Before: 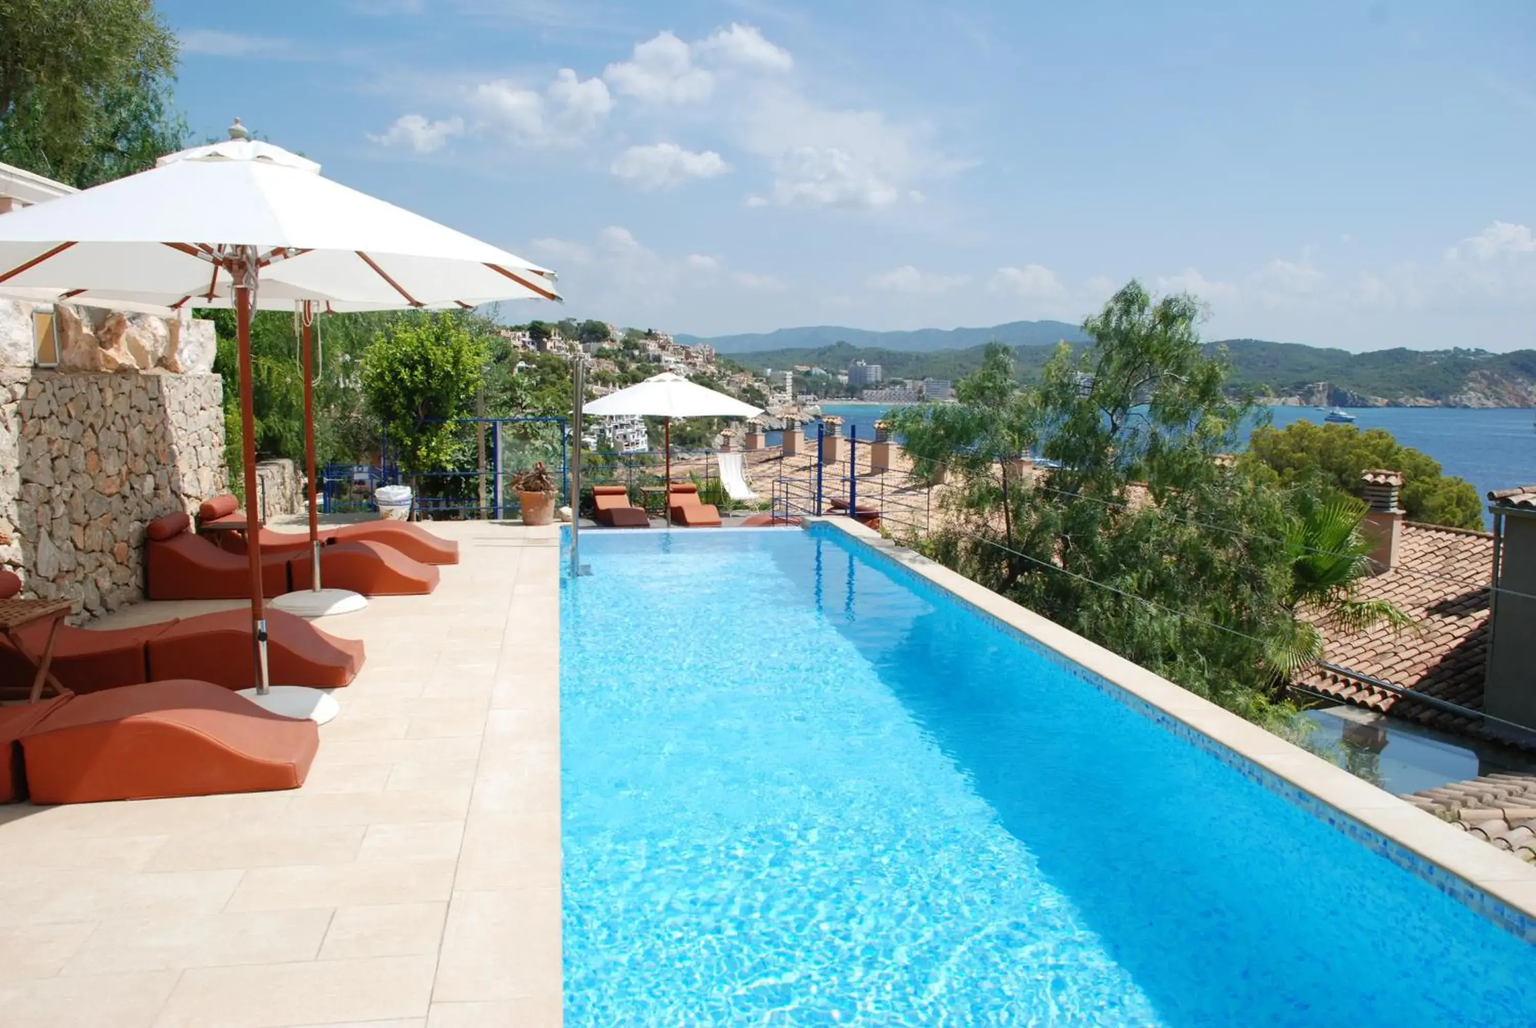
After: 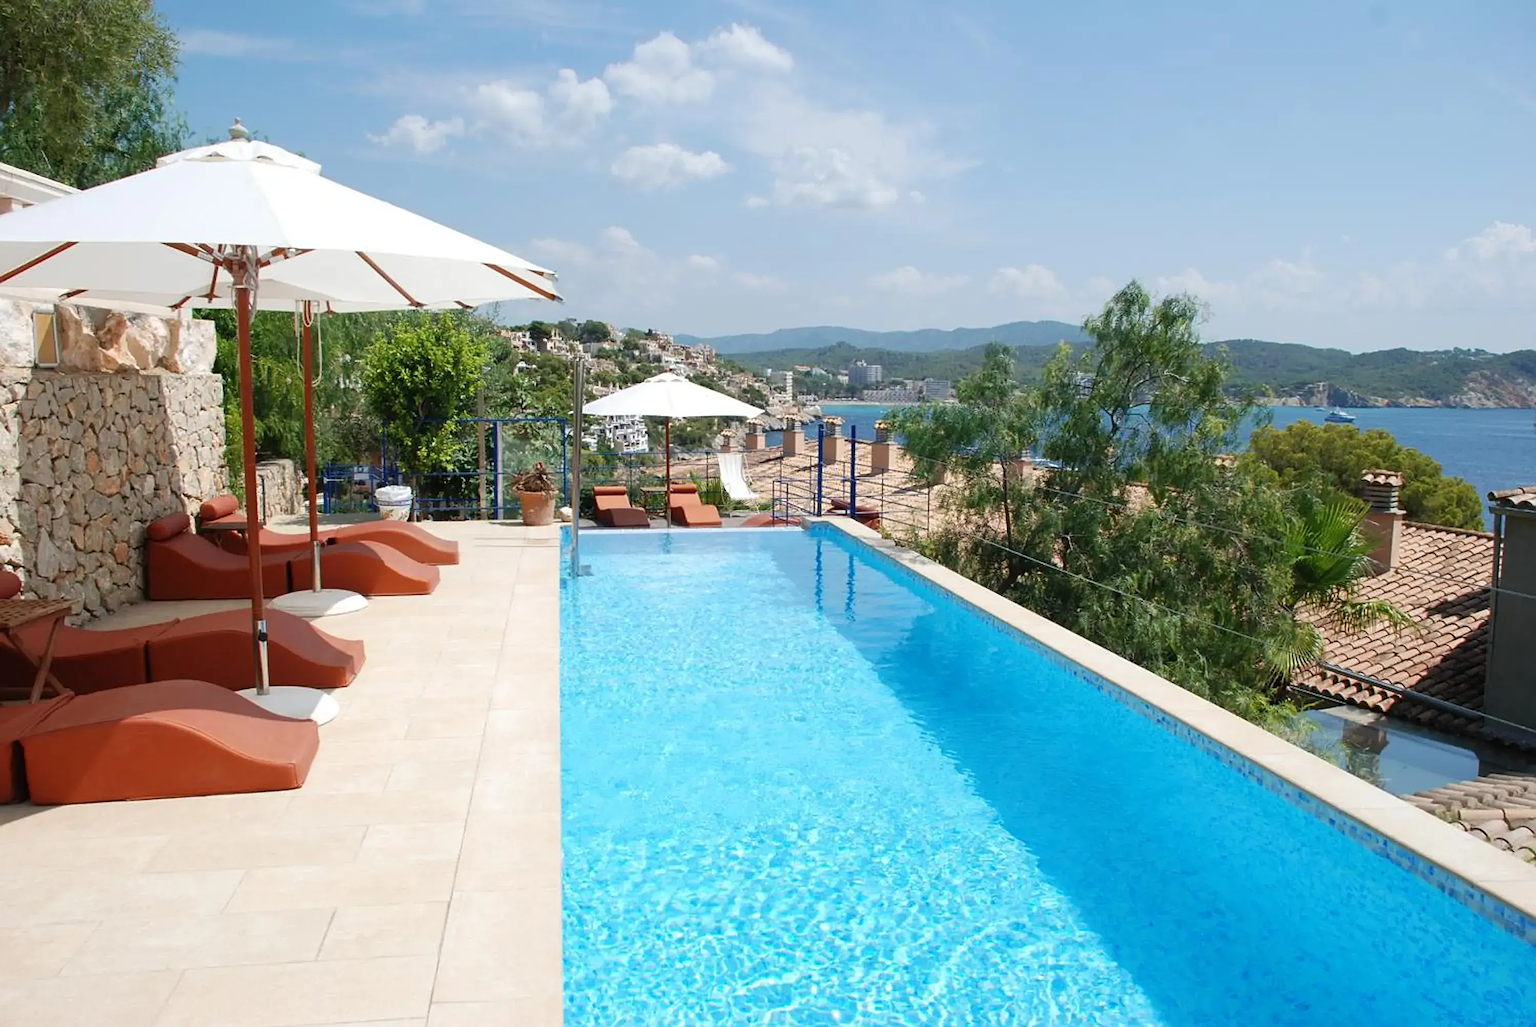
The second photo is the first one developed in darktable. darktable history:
sharpen: on, module defaults
crop: bottom 0.071%
